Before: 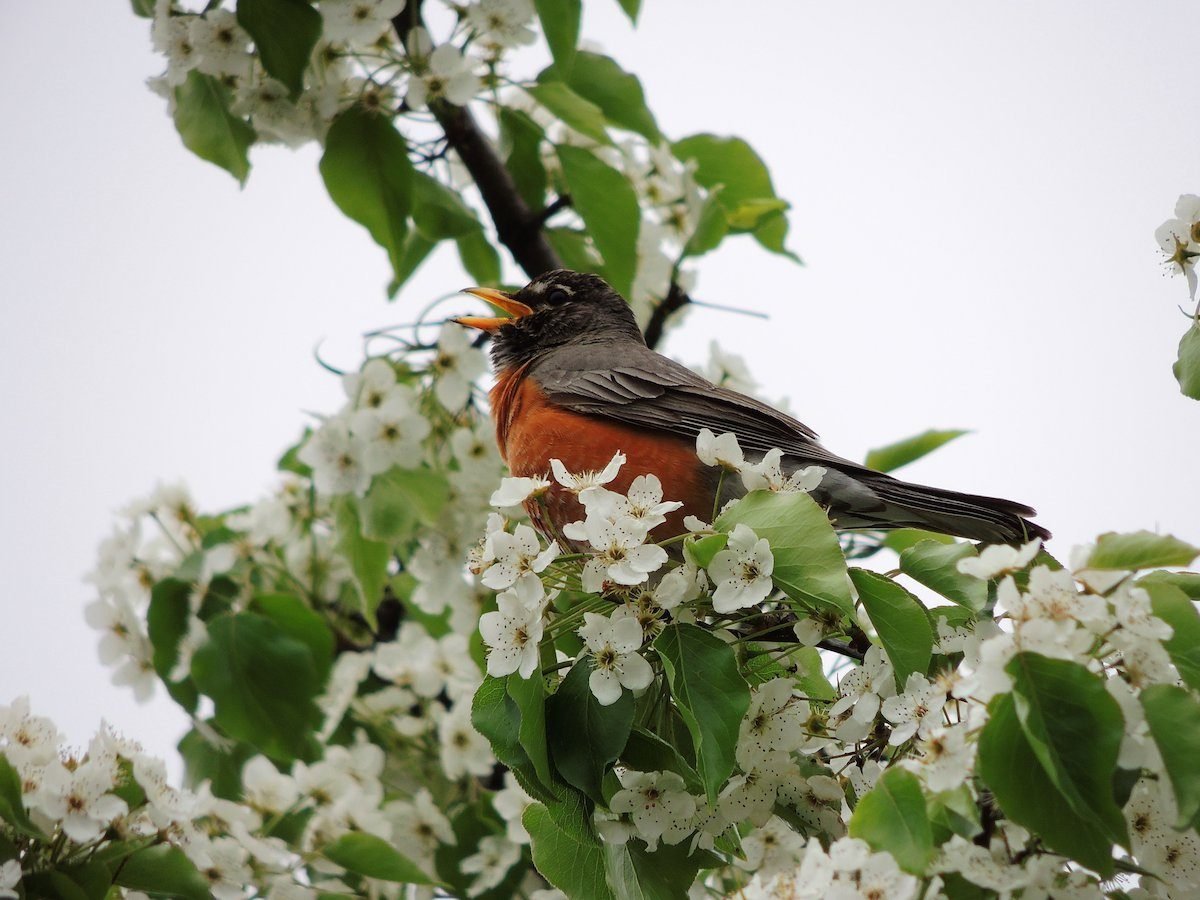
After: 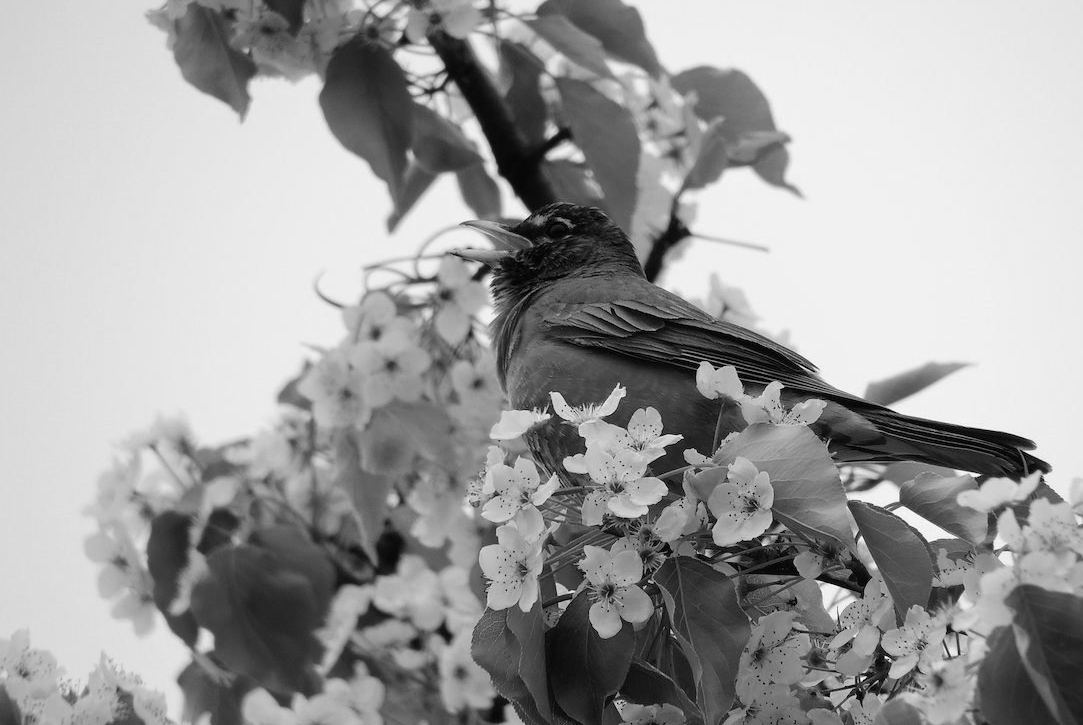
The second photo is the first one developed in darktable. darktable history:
monochrome: a 32, b 64, size 2.3
crop: top 7.49%, right 9.717%, bottom 11.943%
